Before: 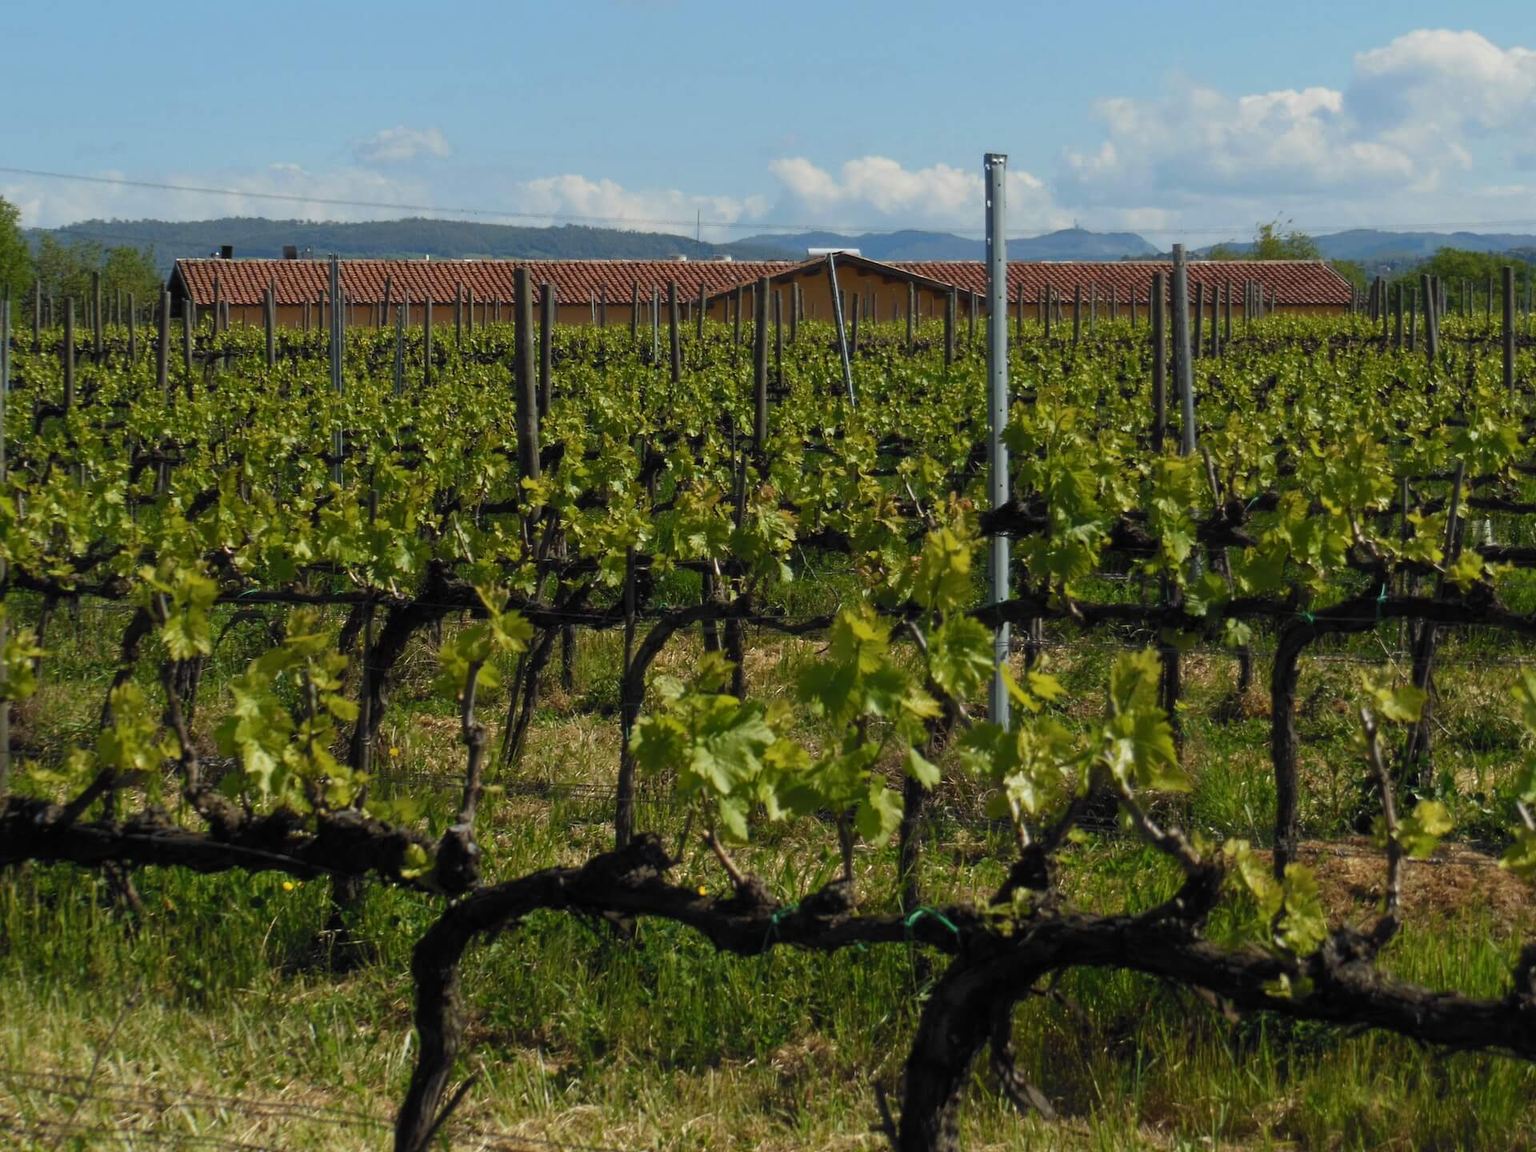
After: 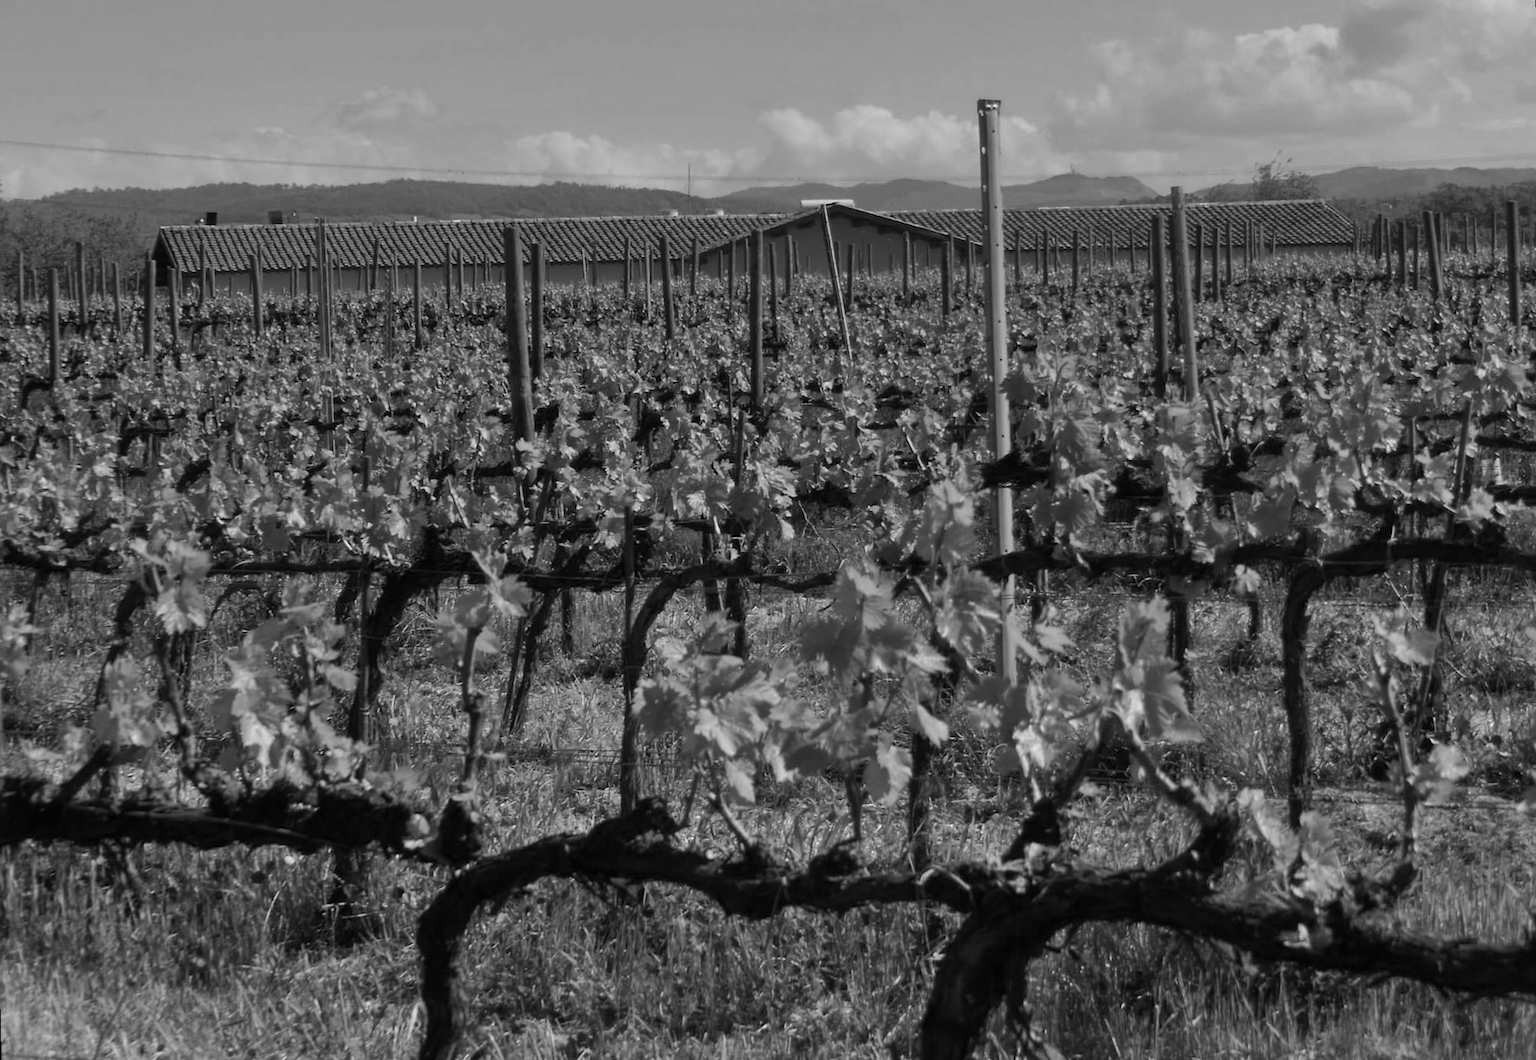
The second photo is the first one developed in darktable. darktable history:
rotate and perspective: rotation -1.42°, crop left 0.016, crop right 0.984, crop top 0.035, crop bottom 0.965
crop and rotate: top 2.479%, bottom 3.018%
velvia: on, module defaults
shadows and highlights: low approximation 0.01, soften with gaussian
monochrome: a -71.75, b 75.82
